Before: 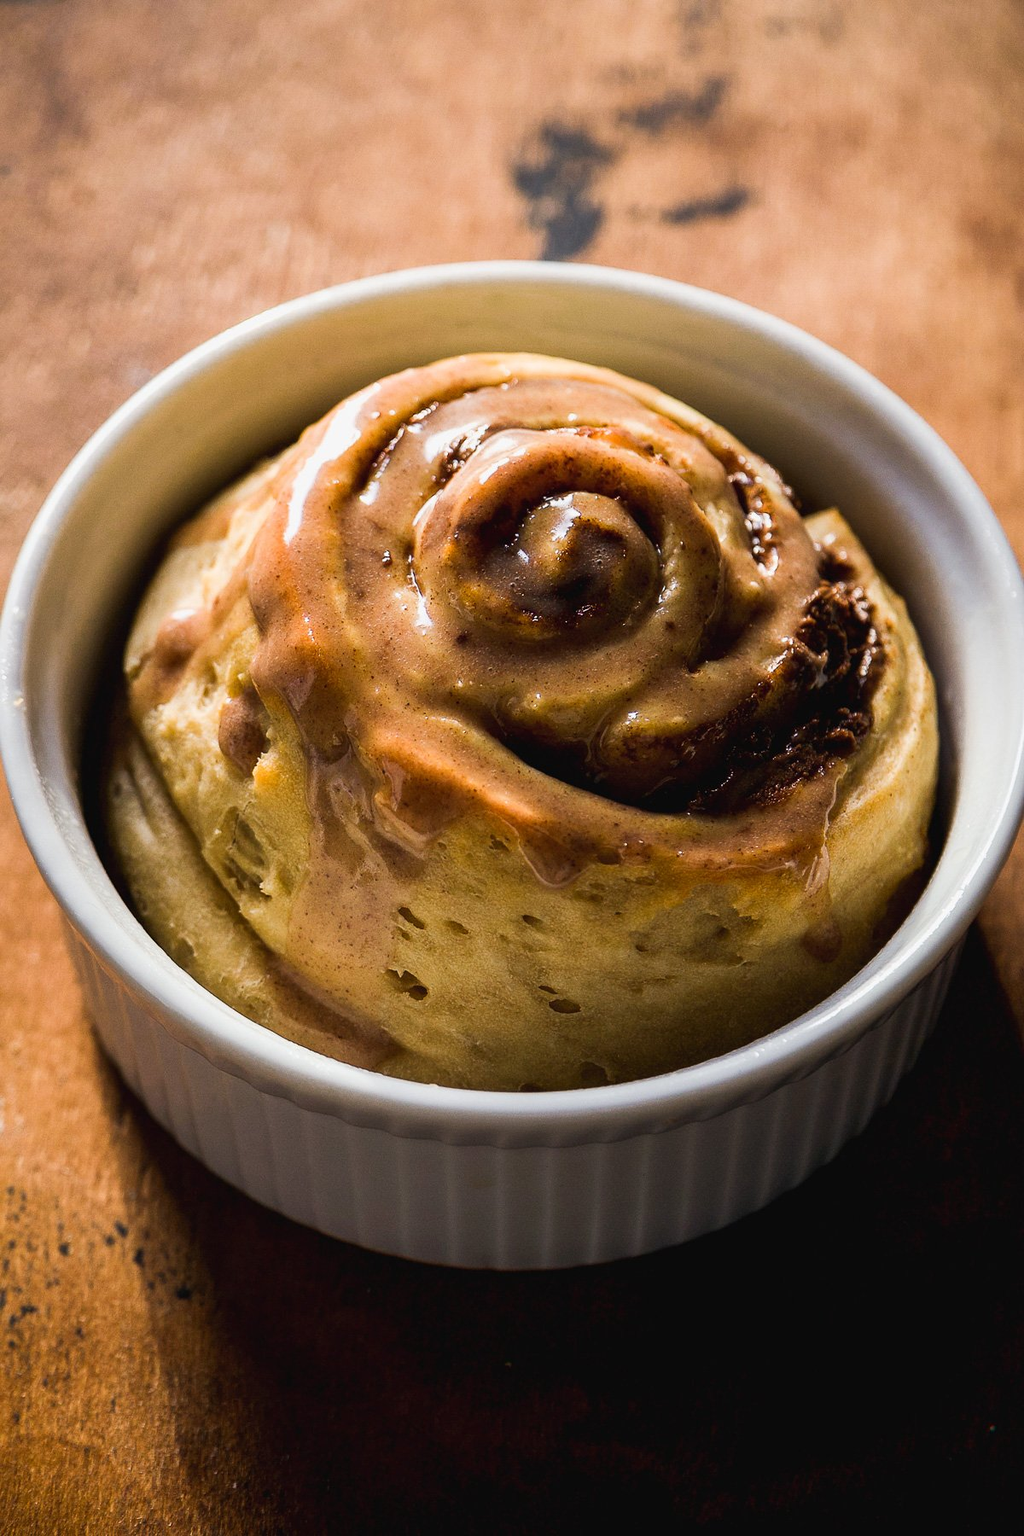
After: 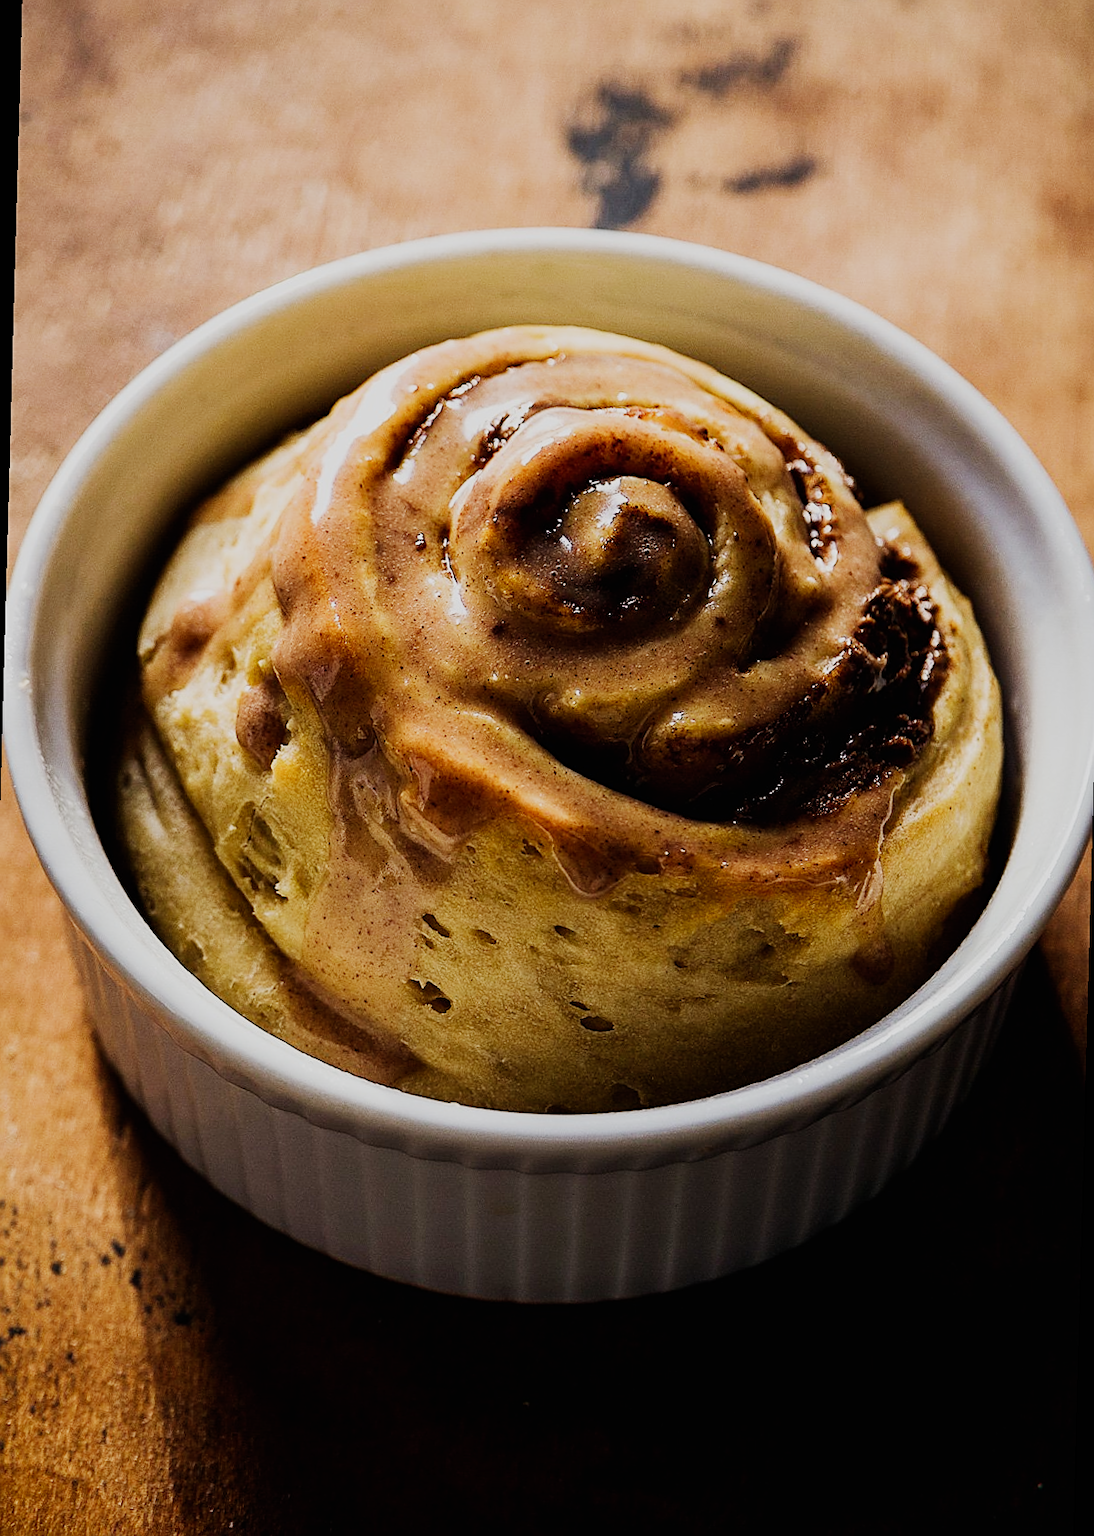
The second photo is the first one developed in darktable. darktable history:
sharpen: on, module defaults
rotate and perspective: rotation 1.57°, crop left 0.018, crop right 0.982, crop top 0.039, crop bottom 0.961
sigmoid: skew -0.2, preserve hue 0%, red attenuation 0.1, red rotation 0.035, green attenuation 0.1, green rotation -0.017, blue attenuation 0.15, blue rotation -0.052, base primaries Rec2020
